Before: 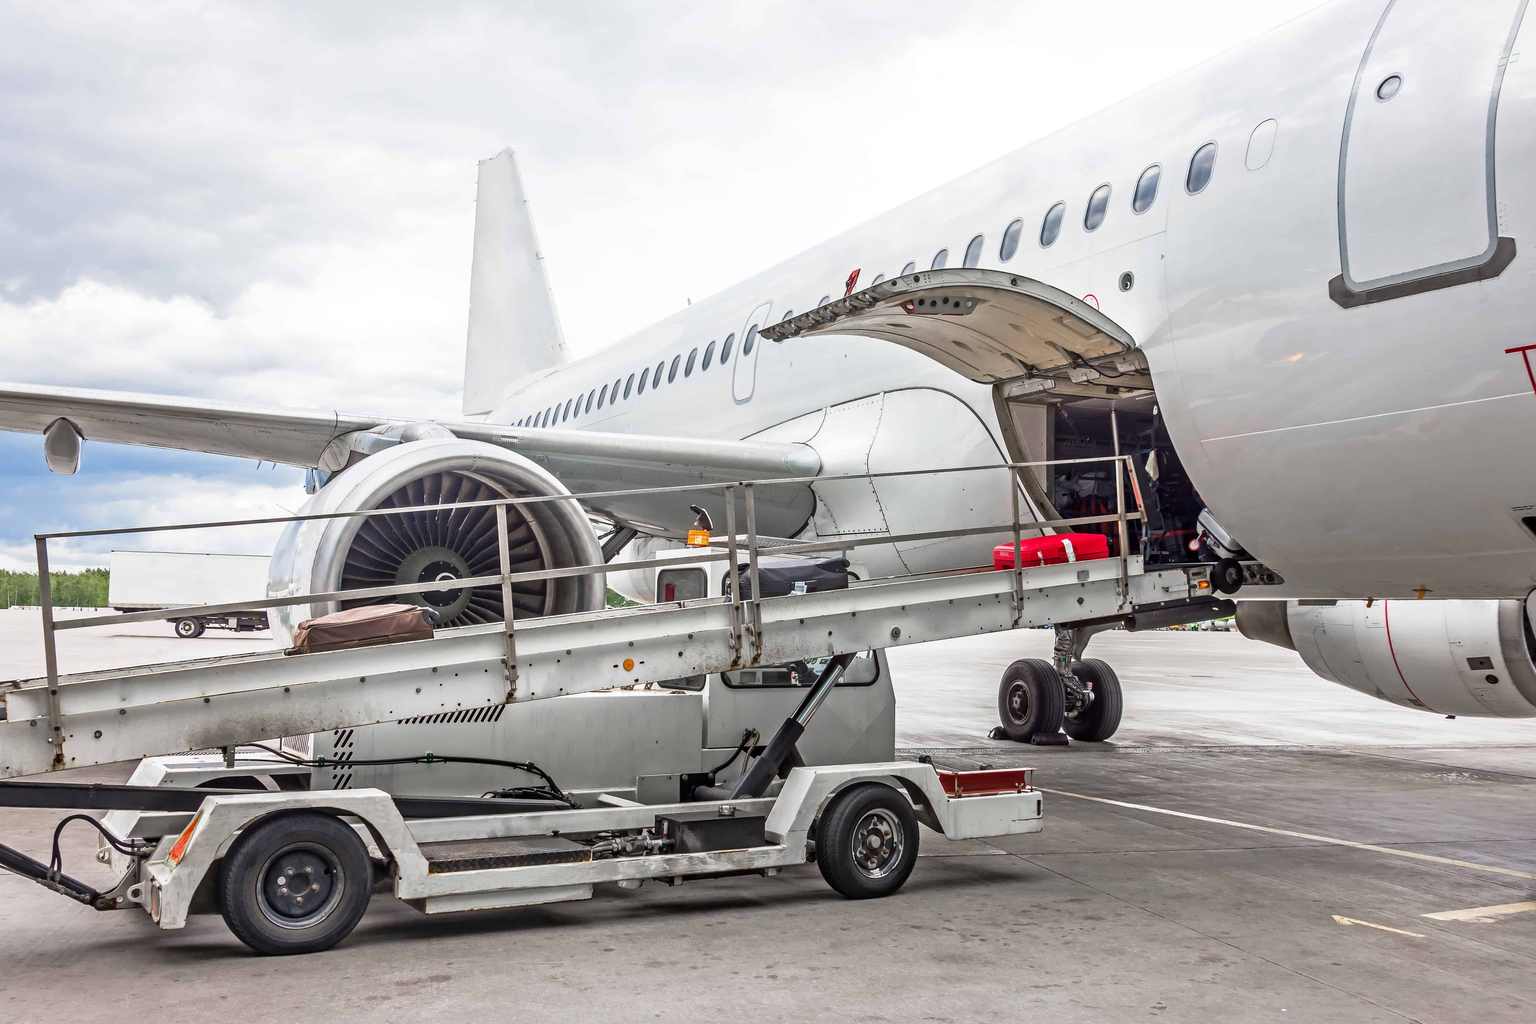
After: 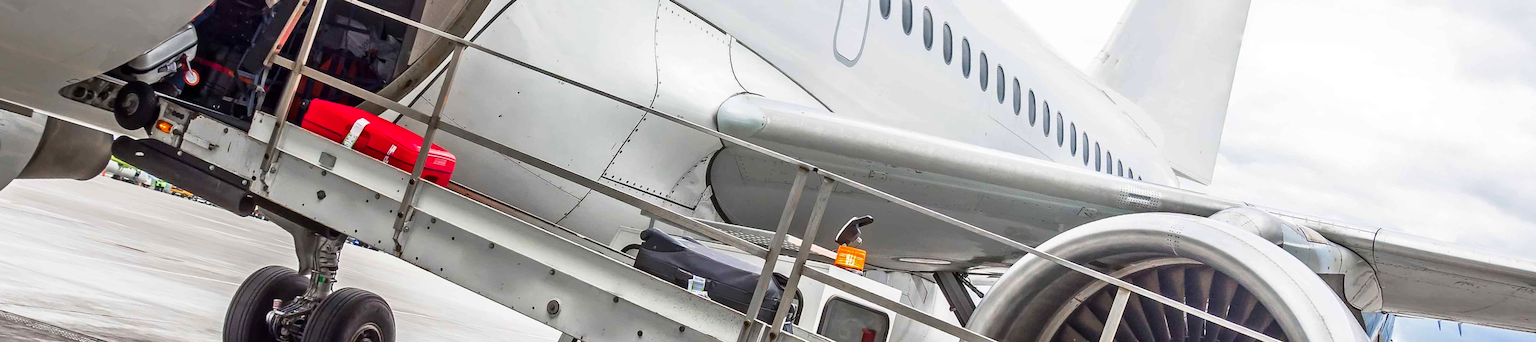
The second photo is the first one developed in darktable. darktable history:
contrast brightness saturation: contrast 0.04, saturation 0.16
crop and rotate: angle 16.12°, top 30.835%, bottom 35.653%
